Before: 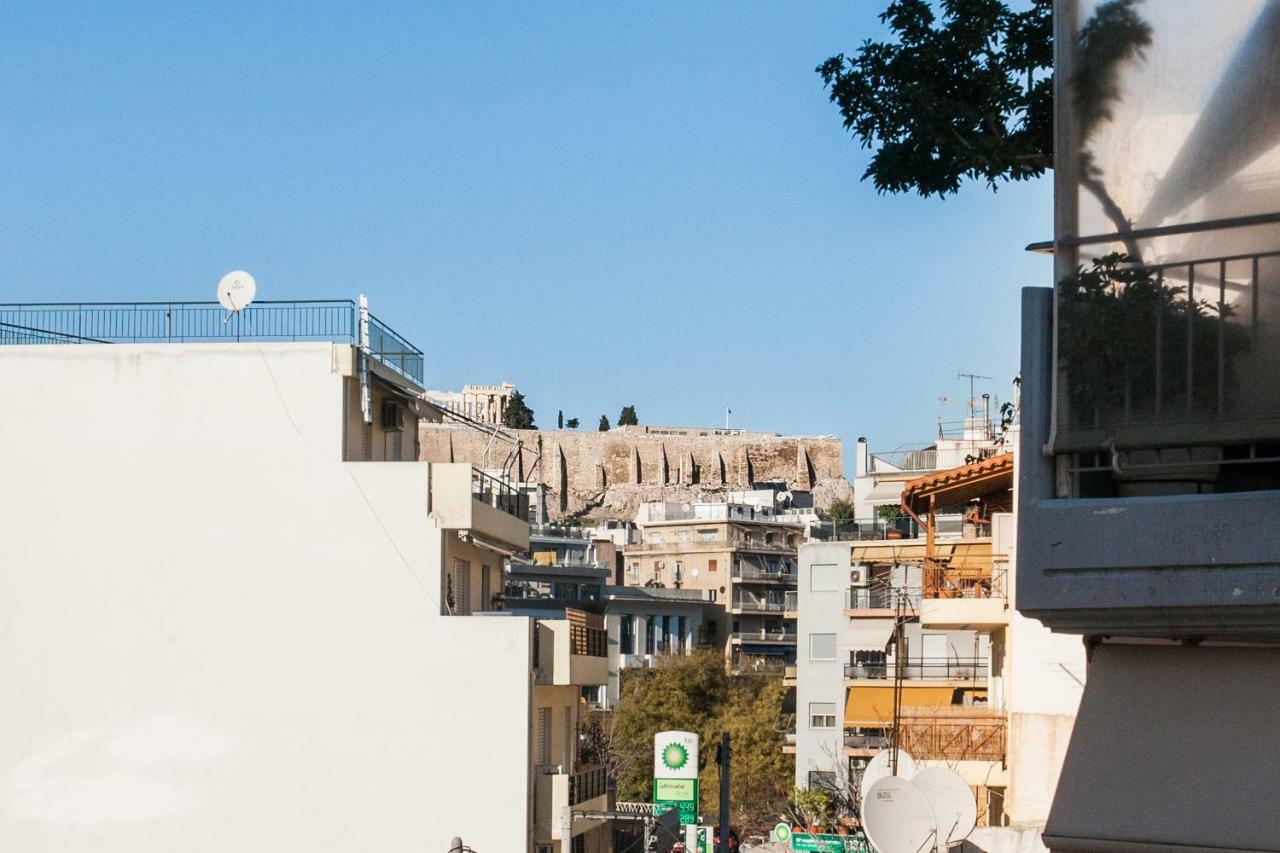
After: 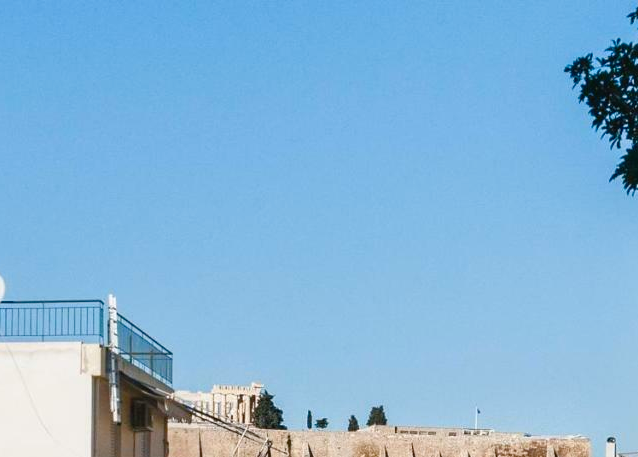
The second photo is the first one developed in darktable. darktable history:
color balance rgb: shadows lift › hue 86.61°, global offset › luminance 0.245%, perceptual saturation grading › global saturation 20%, perceptual saturation grading › highlights -25.692%, perceptual saturation grading › shadows 24.496%, global vibrance 20%
crop: left 19.657%, right 30.475%, bottom 46.403%
